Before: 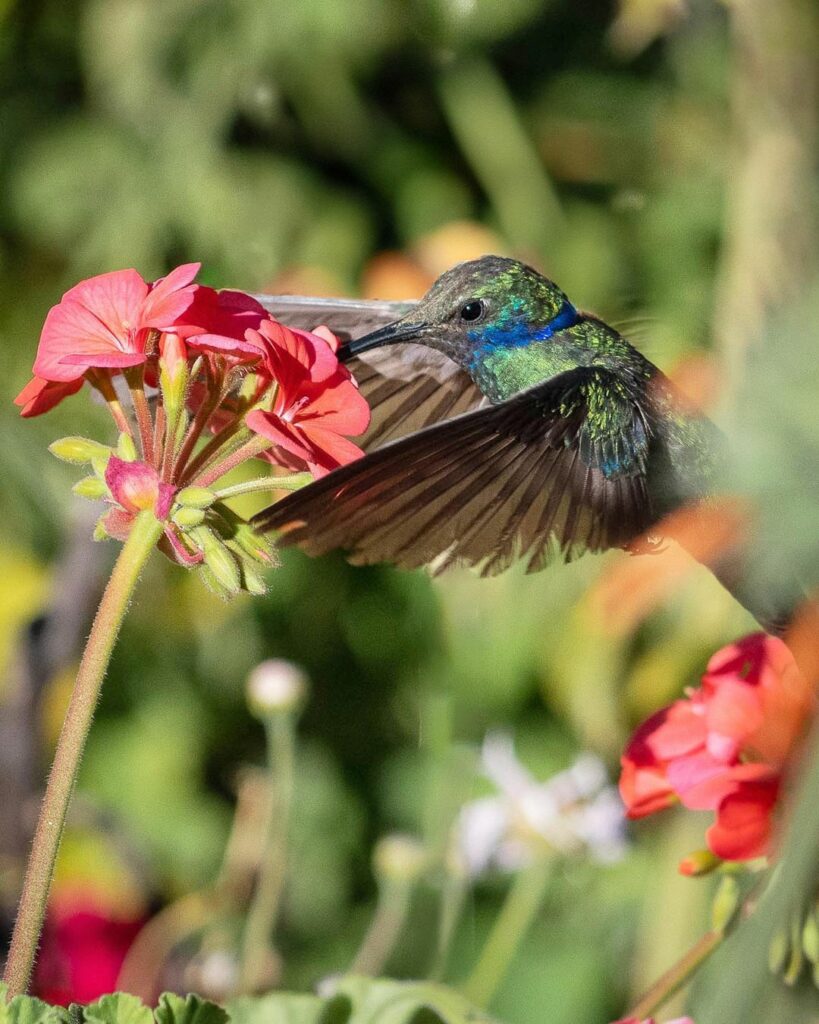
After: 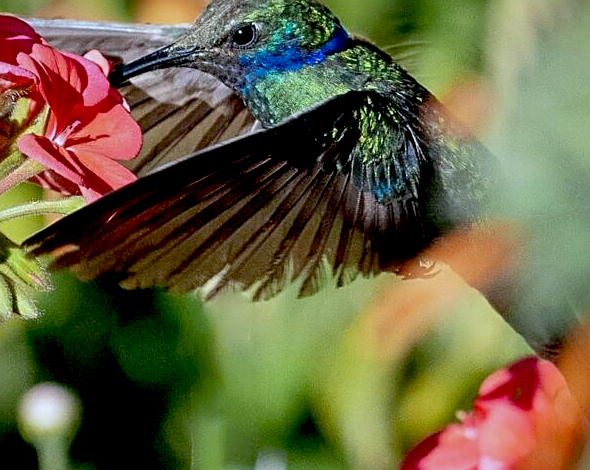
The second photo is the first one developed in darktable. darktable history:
exposure: black level correction 0.029, exposure -0.073 EV, compensate highlight preservation false
sharpen: on, module defaults
white balance: red 0.924, blue 1.095
crop and rotate: left 27.938%, top 27.046%, bottom 27.046%
